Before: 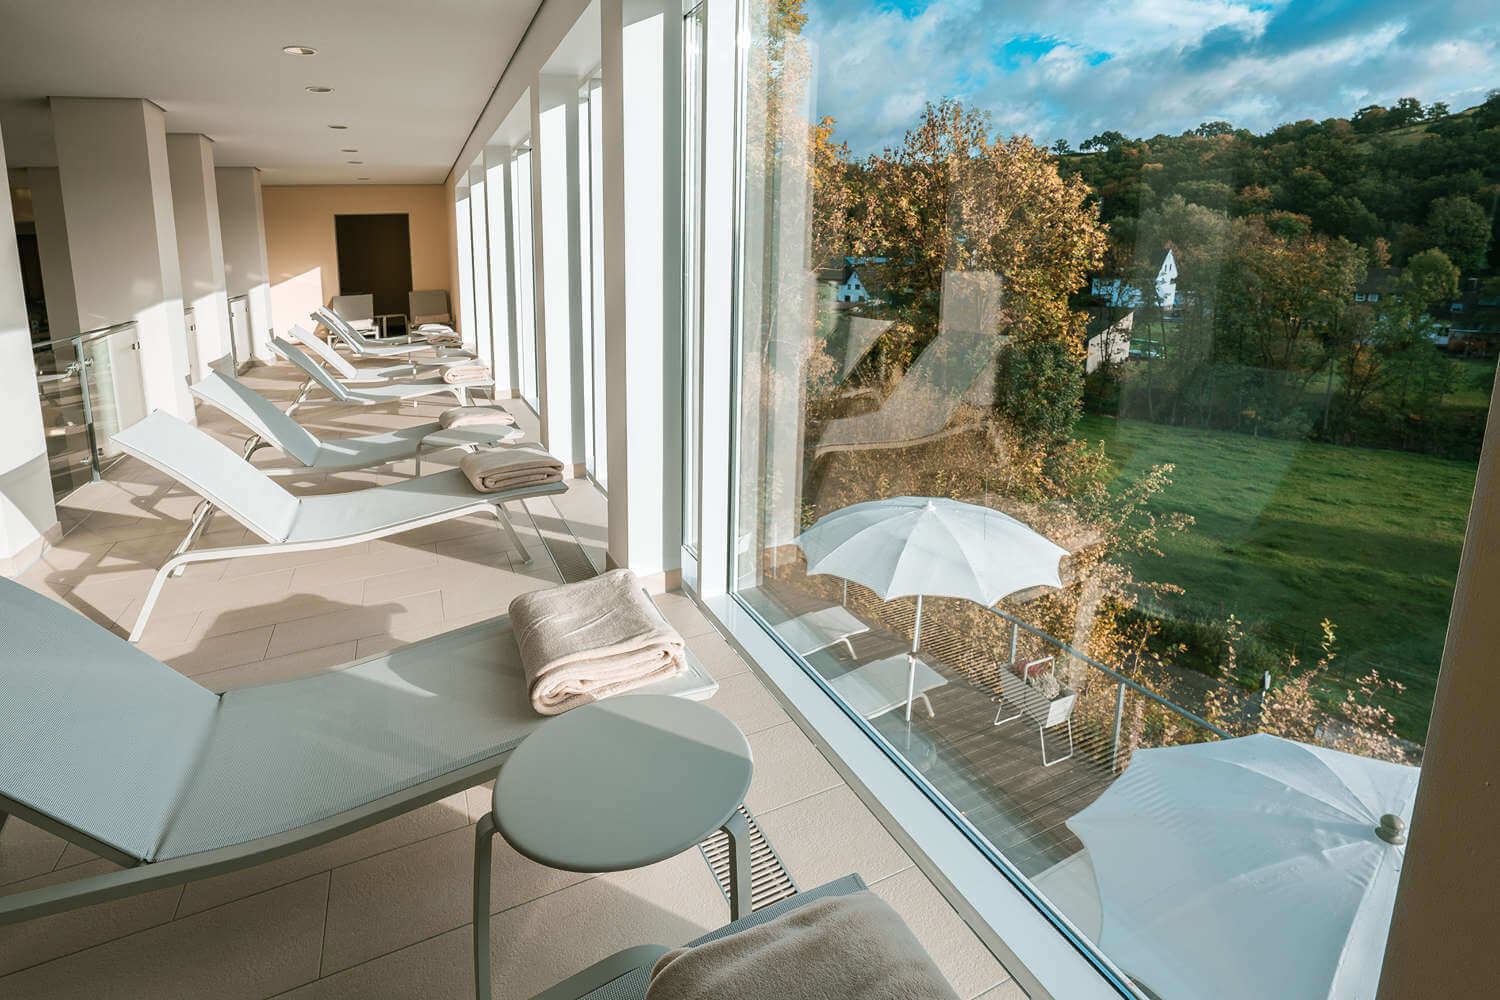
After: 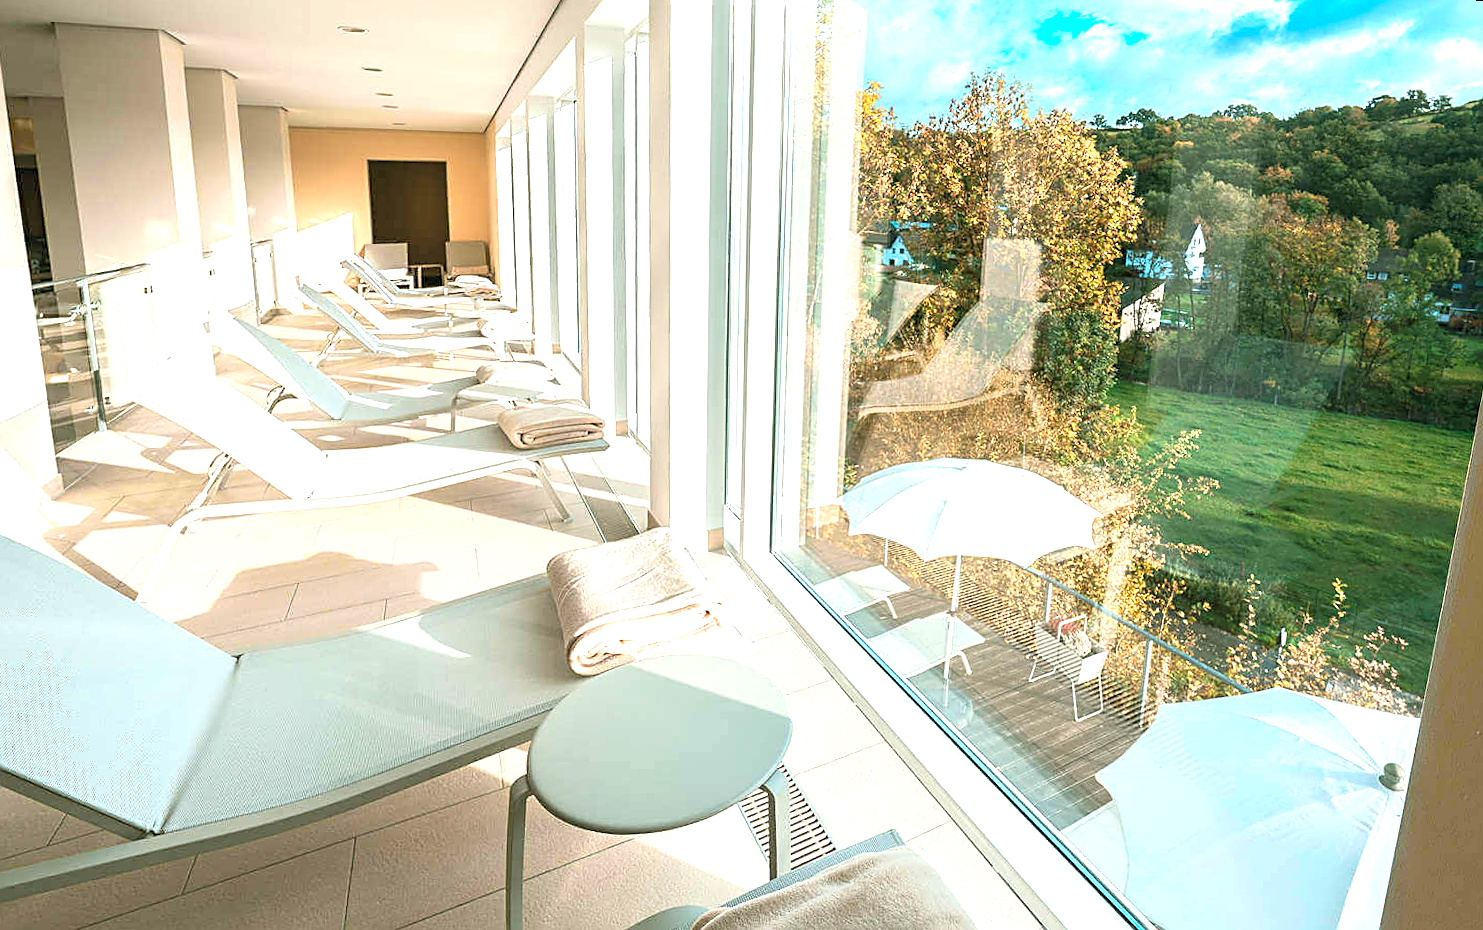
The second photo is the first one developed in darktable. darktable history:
rotate and perspective: rotation 0.679°, lens shift (horizontal) 0.136, crop left 0.009, crop right 0.991, crop top 0.078, crop bottom 0.95
sharpen: on, module defaults
contrast brightness saturation: contrast 0.07, brightness 0.08, saturation 0.18
exposure: exposure 1.15 EV, compensate highlight preservation false
